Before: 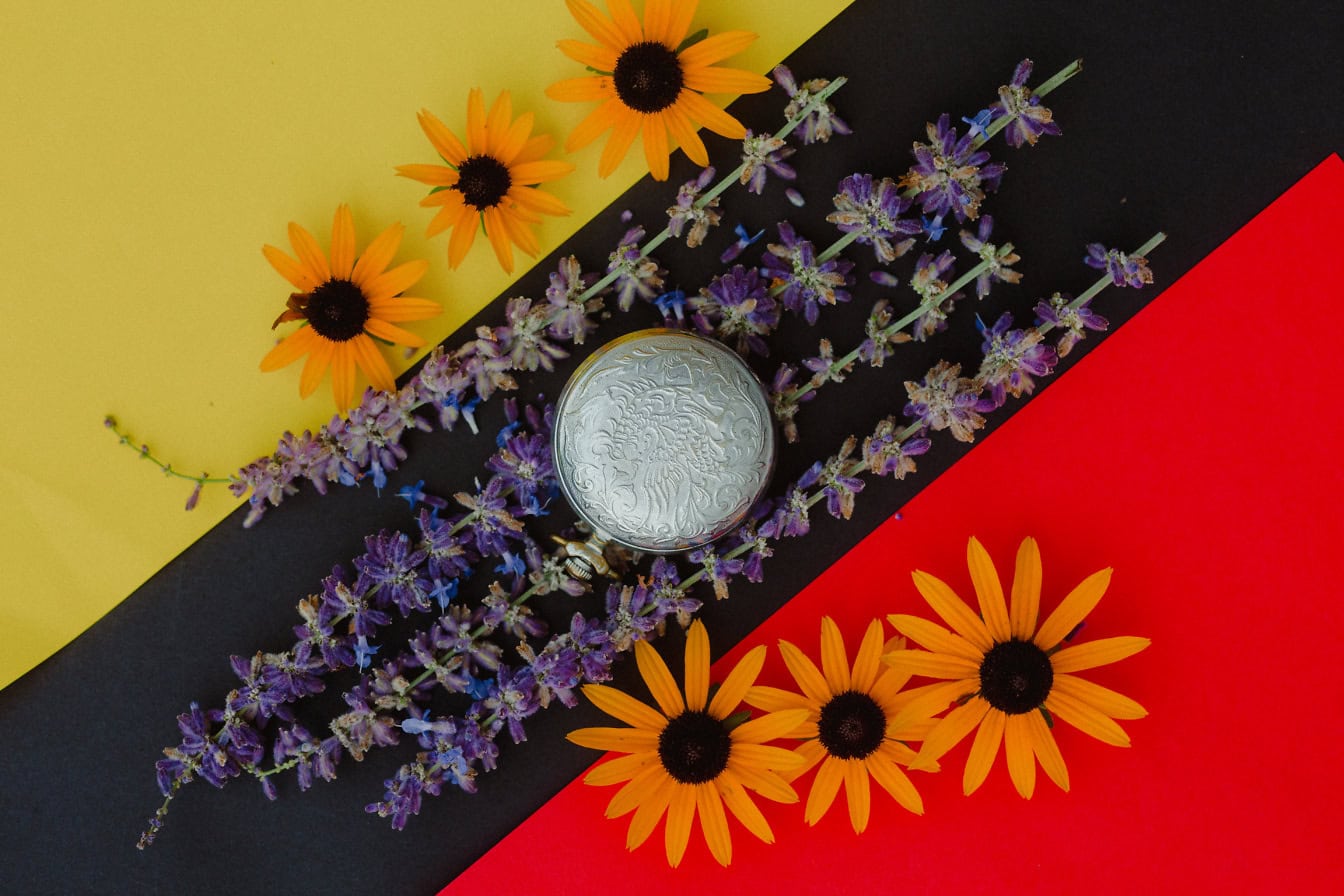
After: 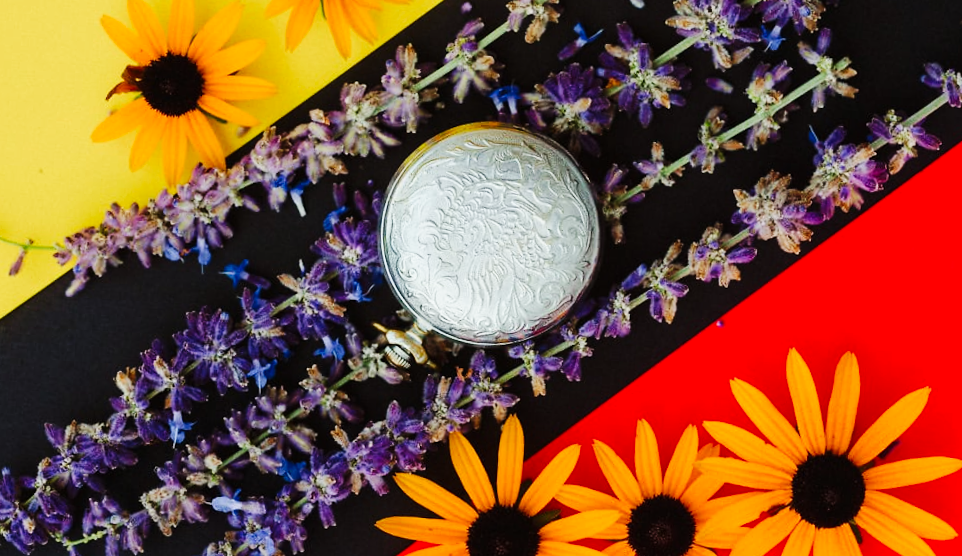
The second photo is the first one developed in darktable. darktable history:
contrast brightness saturation: contrast 0.15, brightness 0.05
base curve: curves: ch0 [(0, 0) (0.032, 0.025) (0.121, 0.166) (0.206, 0.329) (0.605, 0.79) (1, 1)], preserve colors none
crop and rotate: angle -3.37°, left 9.79%, top 20.73%, right 12.42%, bottom 11.82%
